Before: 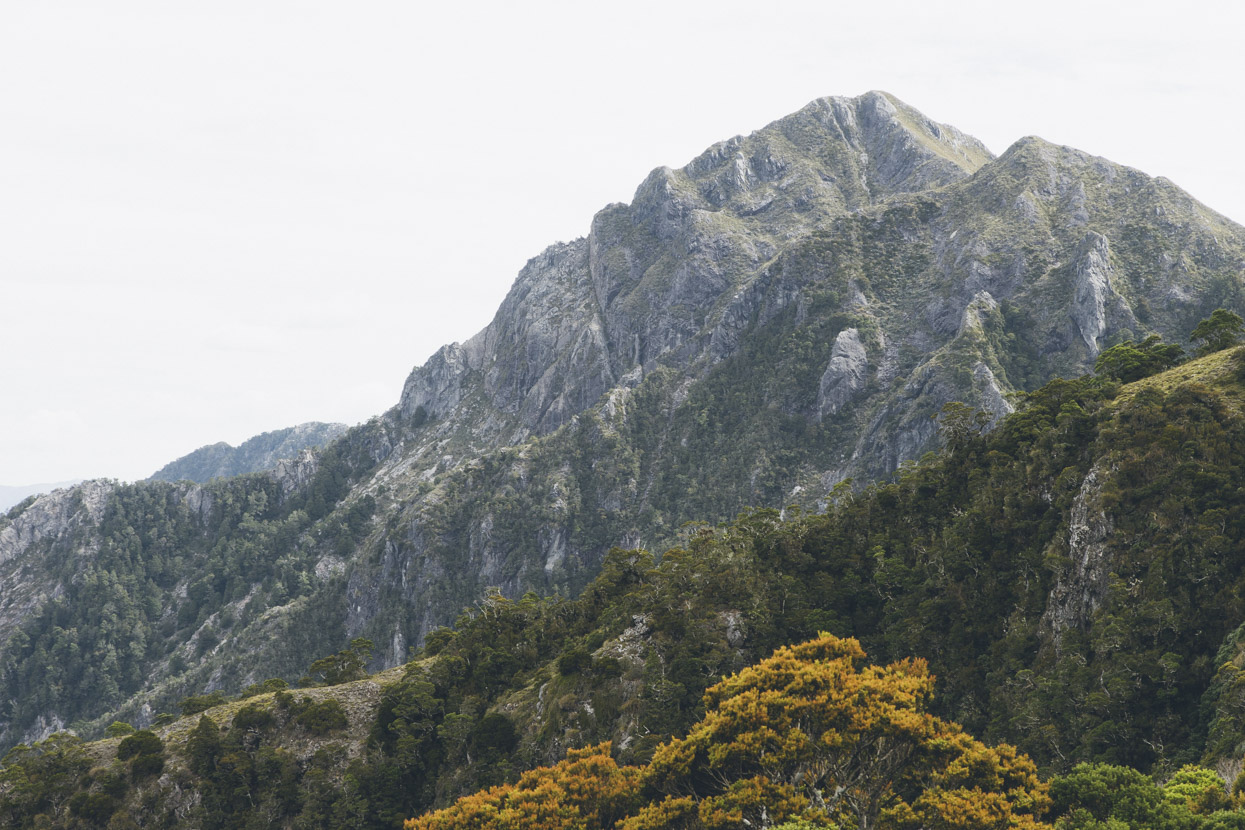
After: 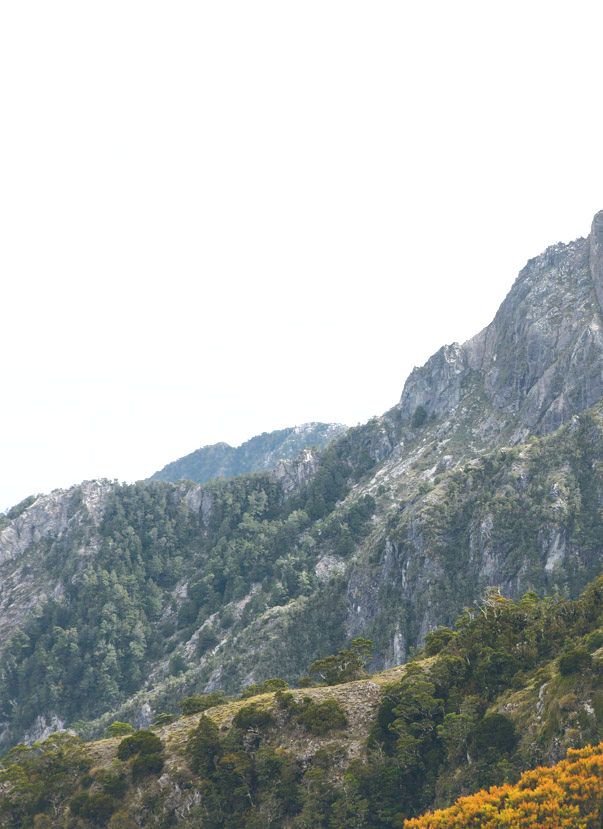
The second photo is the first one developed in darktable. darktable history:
shadows and highlights: on, module defaults
crop and rotate: left 0.005%, top 0%, right 51.524%
exposure: black level correction 0, exposure 0.498 EV, compensate highlight preservation false
